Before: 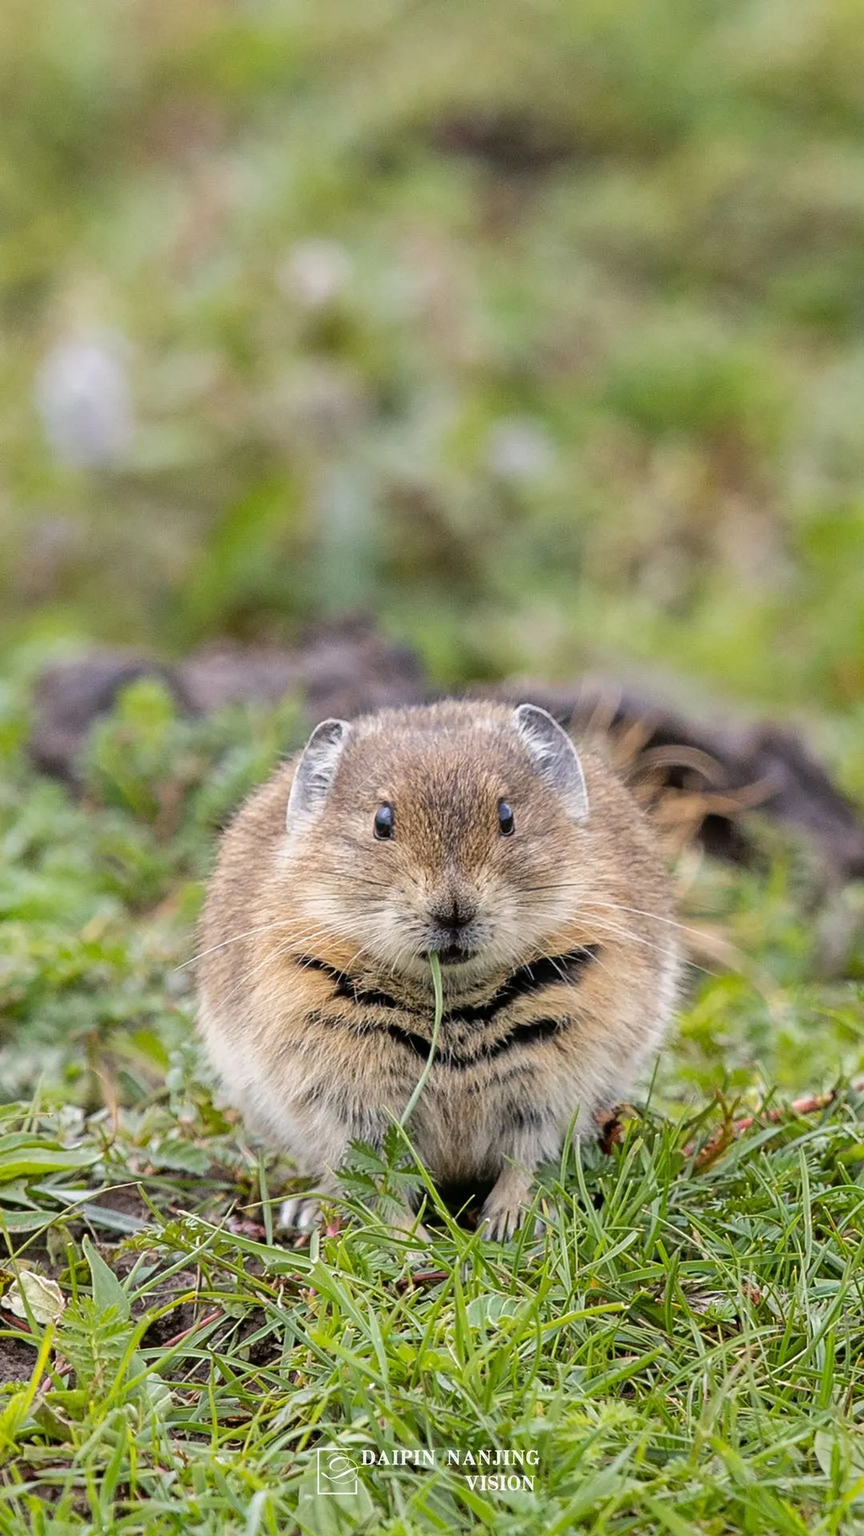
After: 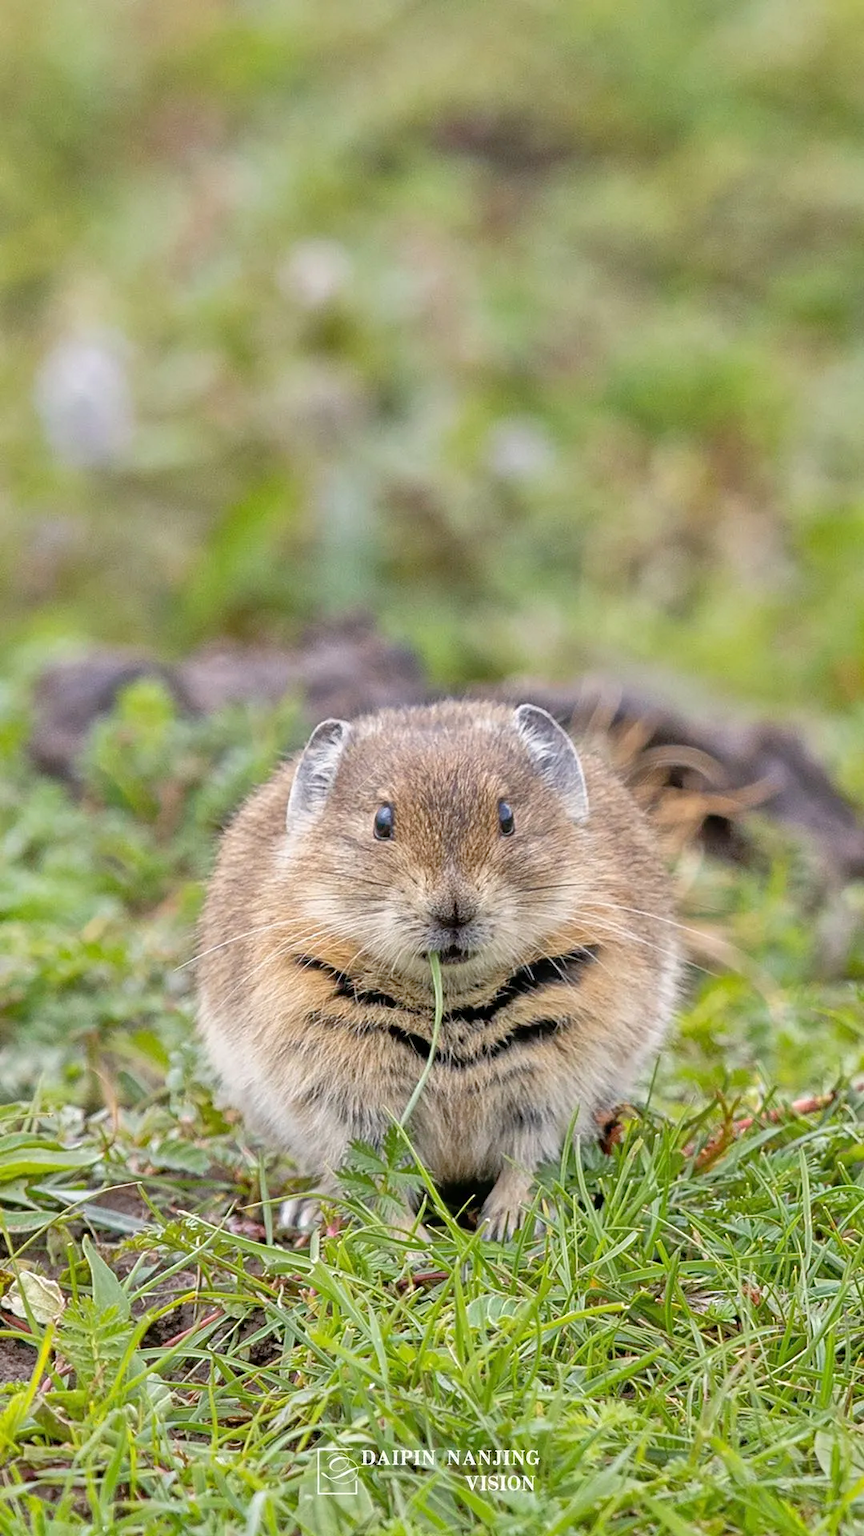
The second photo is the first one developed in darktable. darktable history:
tone equalizer: -7 EV 0.16 EV, -6 EV 0.604 EV, -5 EV 1.16 EV, -4 EV 1.31 EV, -3 EV 1.16 EV, -2 EV 0.6 EV, -1 EV 0.158 EV
